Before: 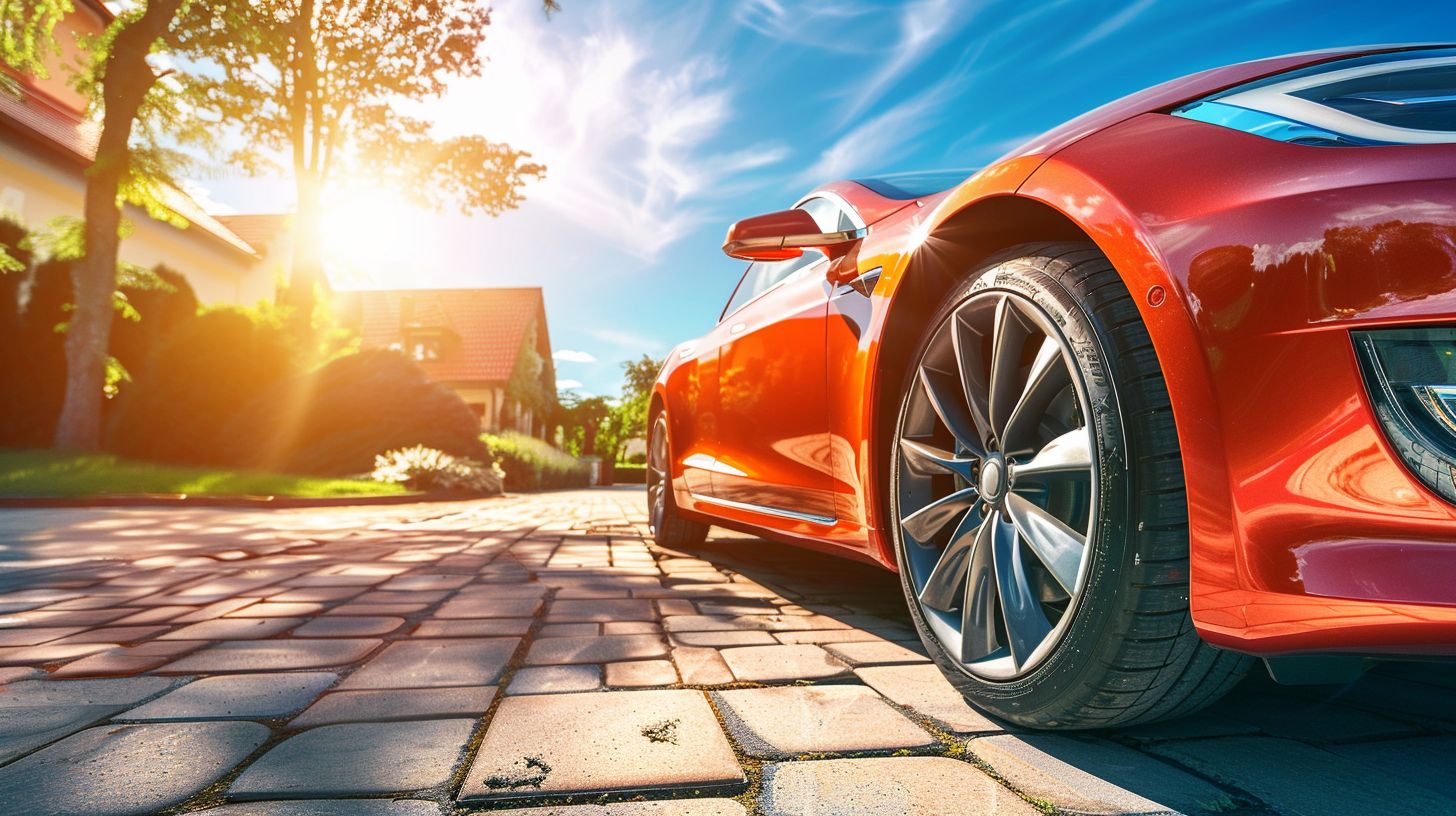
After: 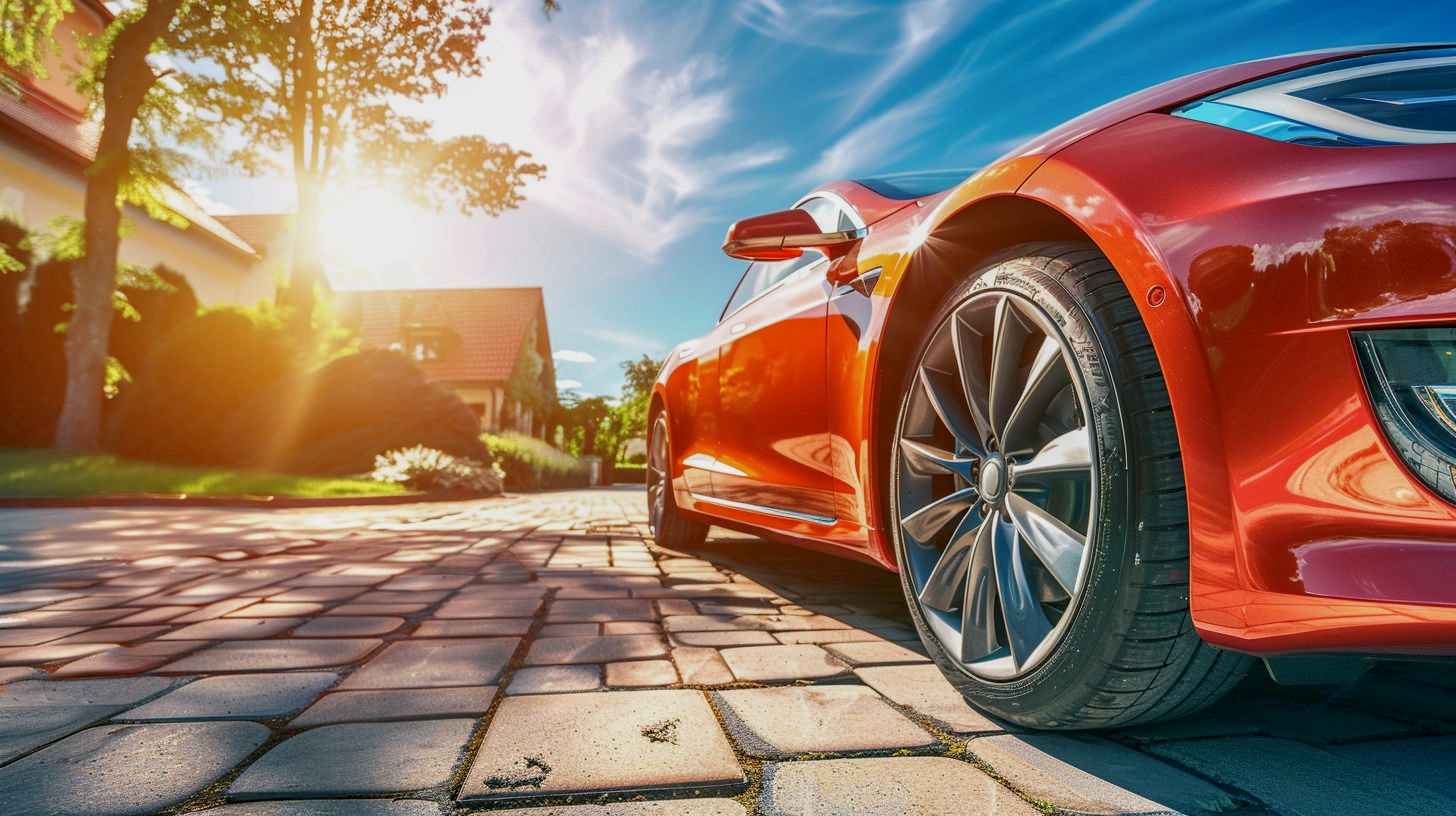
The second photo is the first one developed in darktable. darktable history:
local contrast: detail 130%
tone equalizer: -8 EV 0.25 EV, -7 EV 0.417 EV, -6 EV 0.417 EV, -5 EV 0.25 EV, -3 EV -0.25 EV, -2 EV -0.417 EV, -1 EV -0.417 EV, +0 EV -0.25 EV, edges refinement/feathering 500, mask exposure compensation -1.57 EV, preserve details guided filter
